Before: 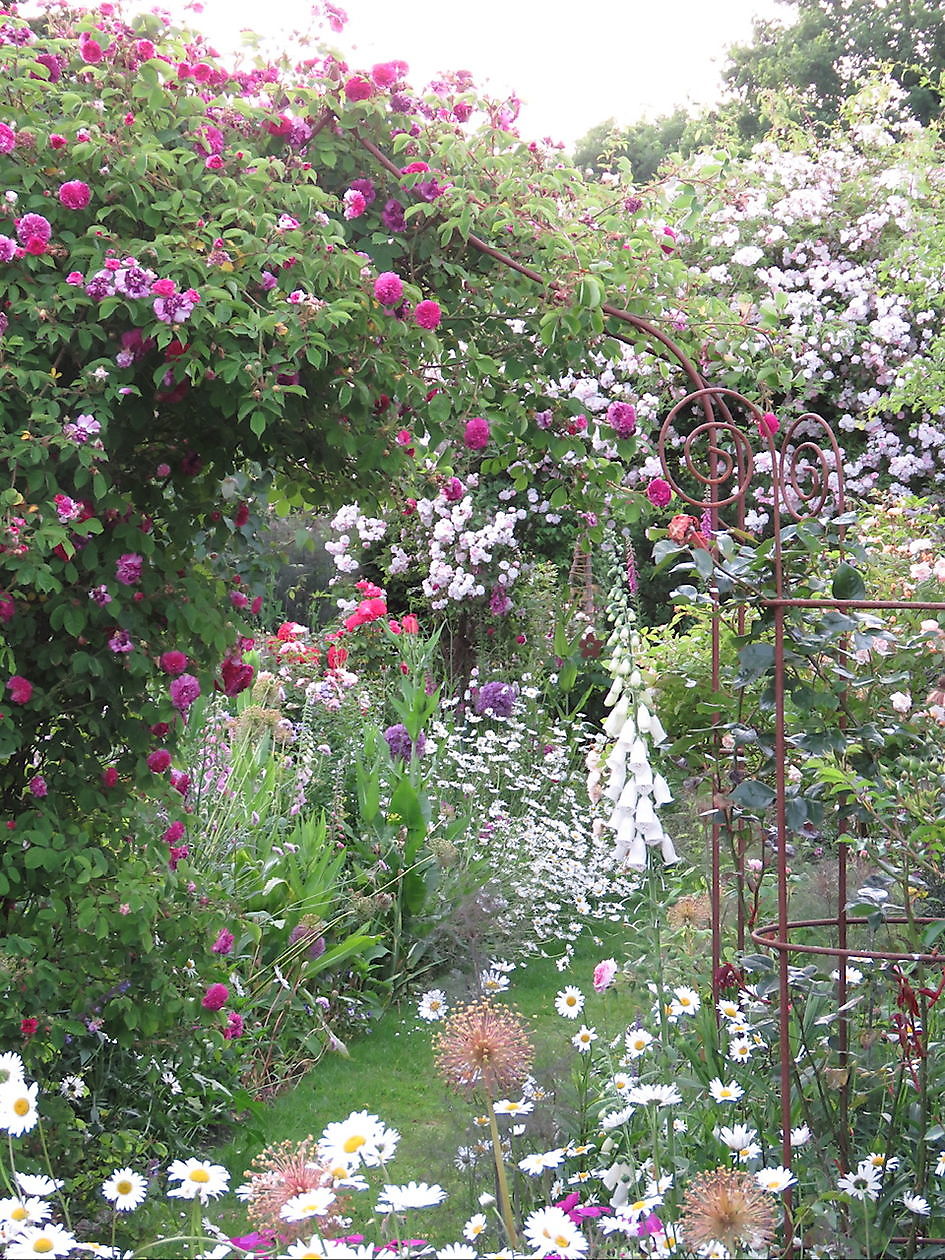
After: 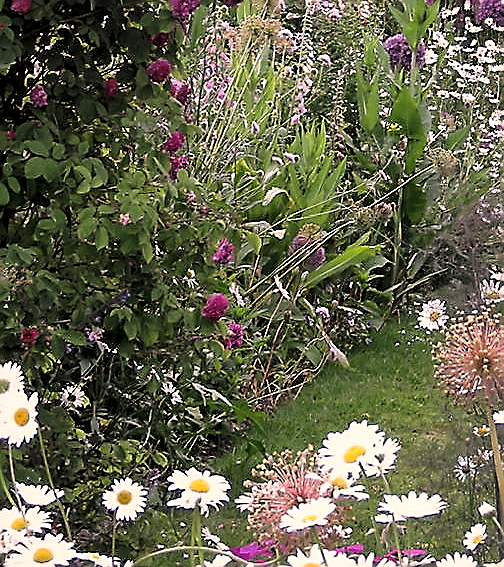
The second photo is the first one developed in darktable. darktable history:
crop and rotate: top 54.778%, right 46.61%, bottom 0.159%
levels: levels [0.116, 0.574, 1]
sharpen: radius 1.4, amount 1.25, threshold 0.7
local contrast: mode bilateral grid, contrast 20, coarseness 50, detail 161%, midtone range 0.2
color correction: highlights a* 11.96, highlights b* 11.58
